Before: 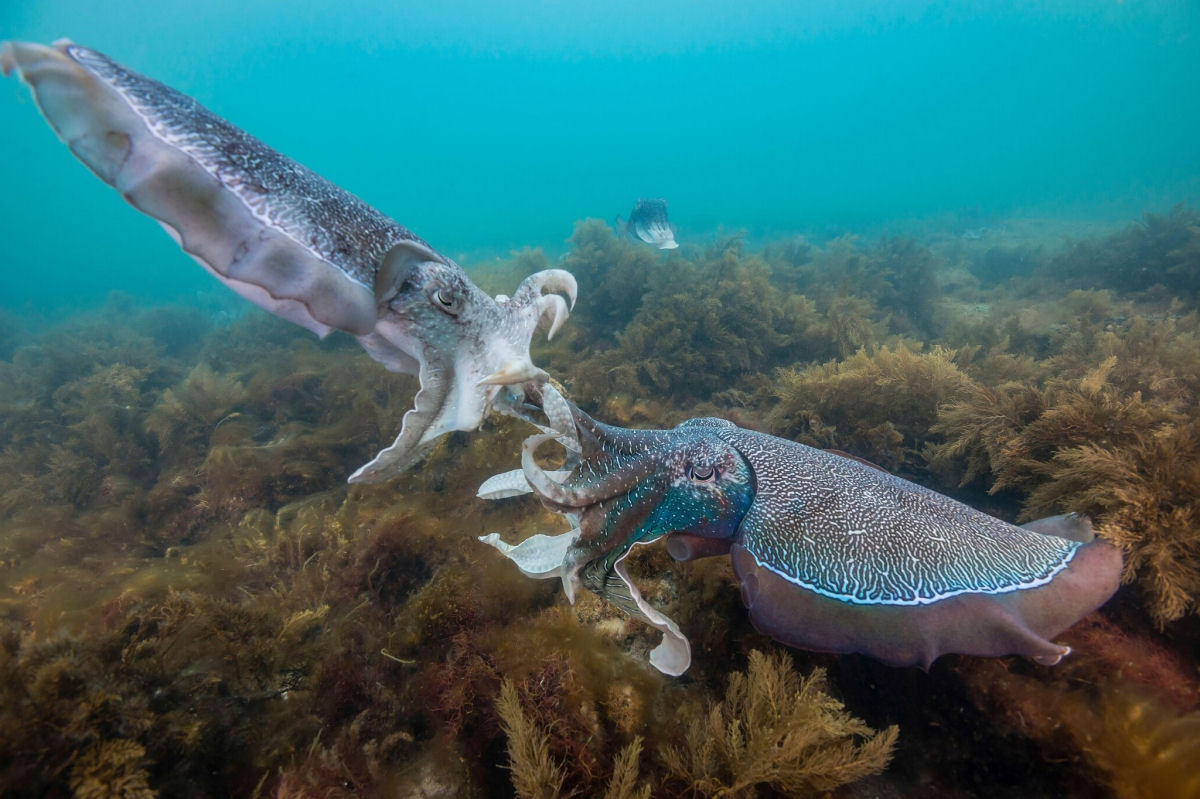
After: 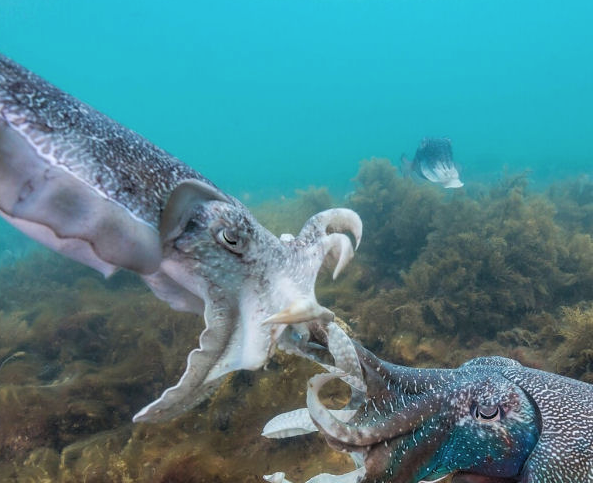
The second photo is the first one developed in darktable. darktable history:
levels: levels [0.073, 0.497, 0.972]
crop: left 17.956%, top 7.714%, right 32.585%, bottom 31.715%
contrast brightness saturation: saturation -0.057
